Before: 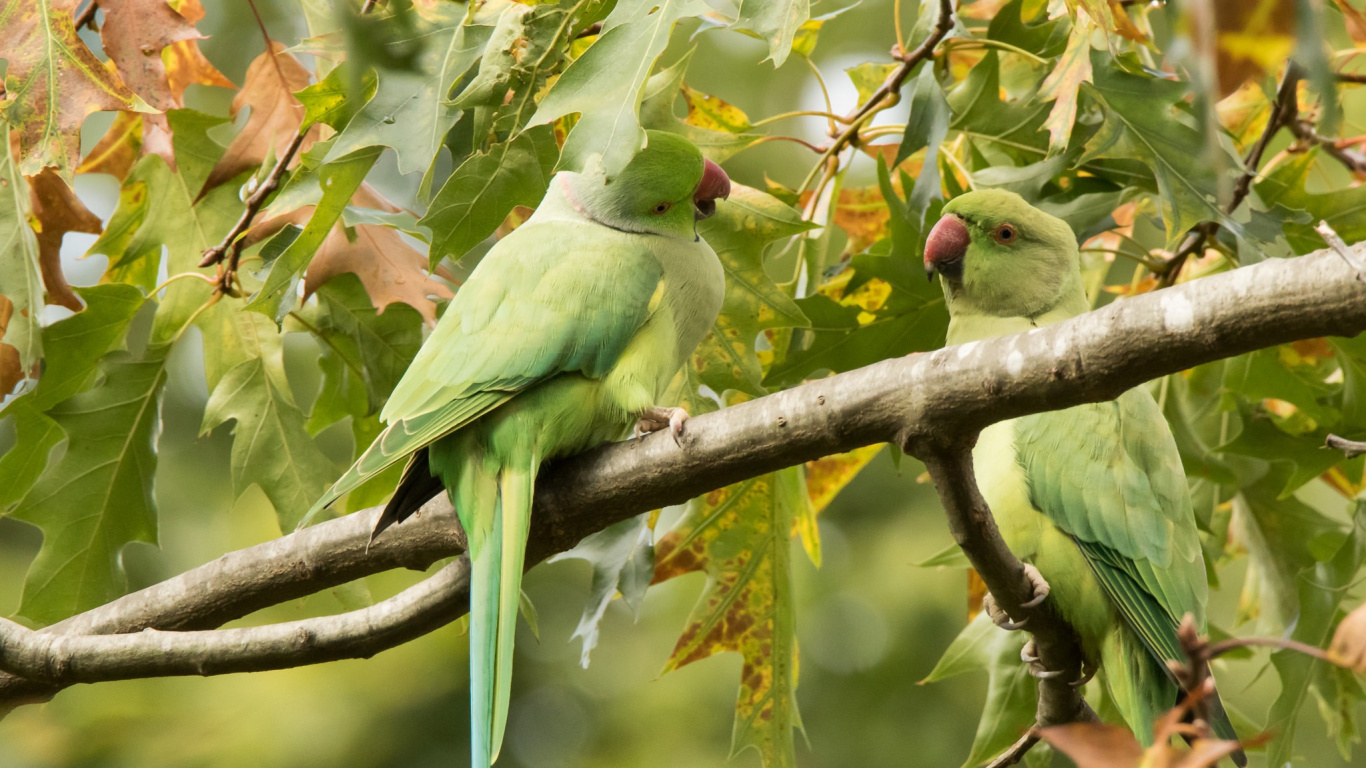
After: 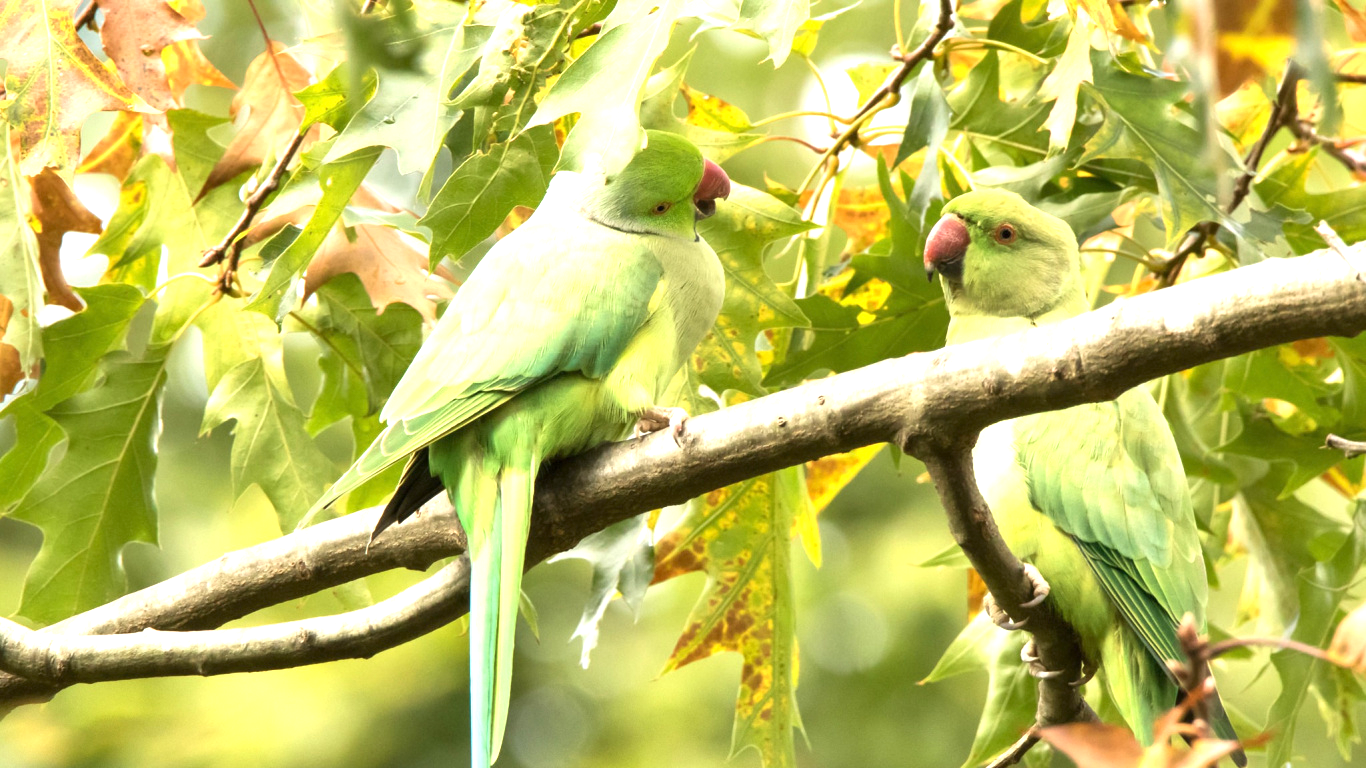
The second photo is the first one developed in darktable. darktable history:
exposure: exposure 1.149 EV, compensate highlight preservation false
